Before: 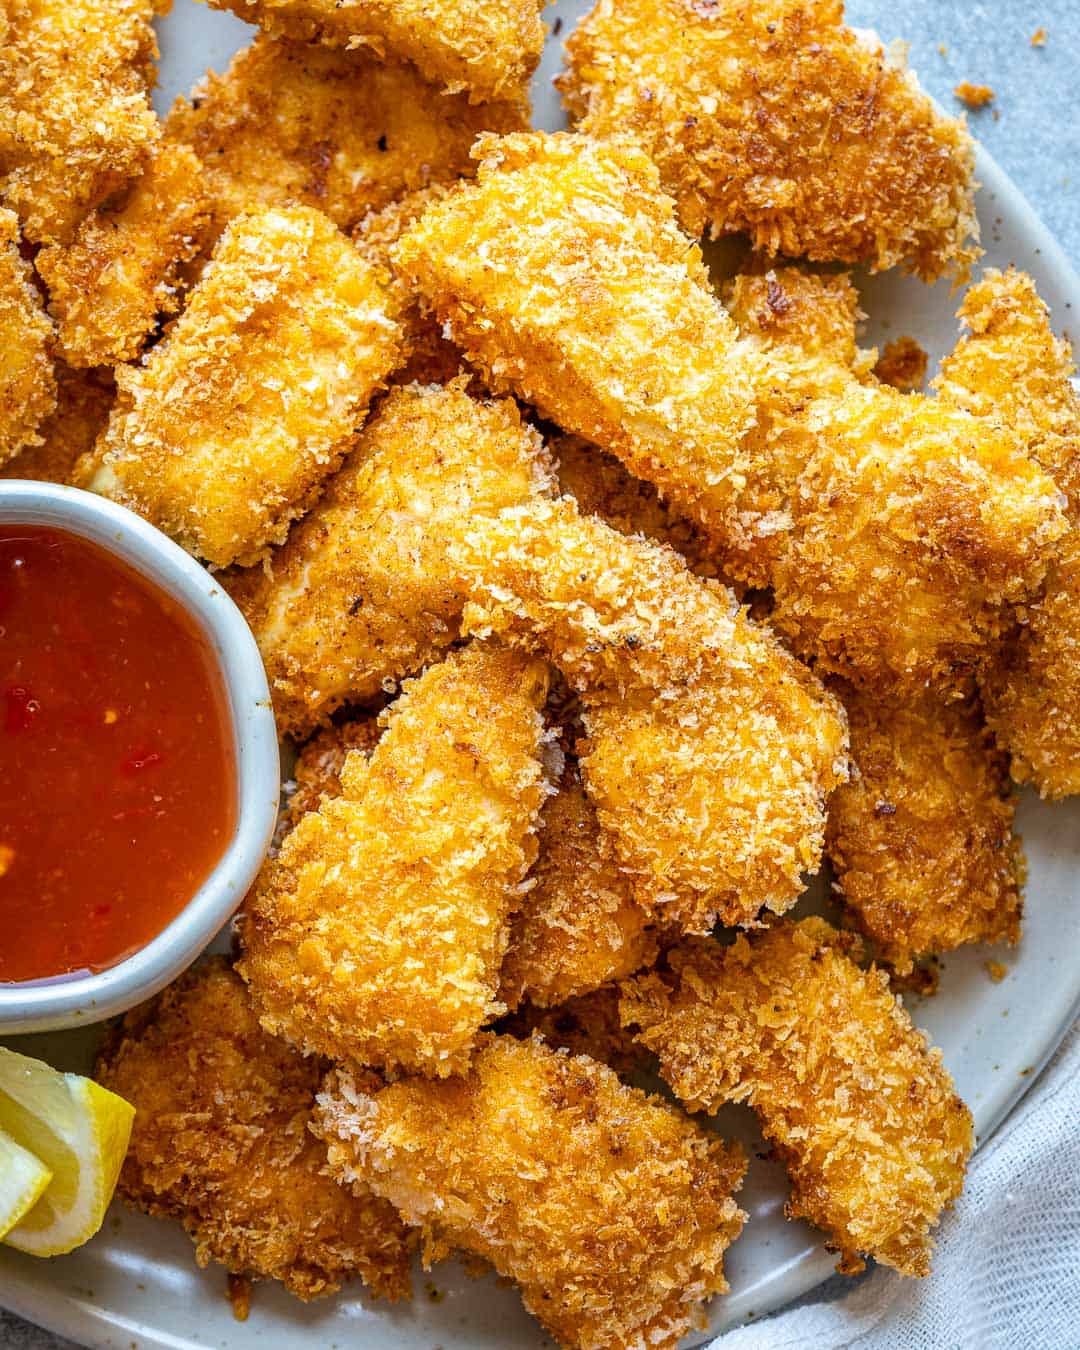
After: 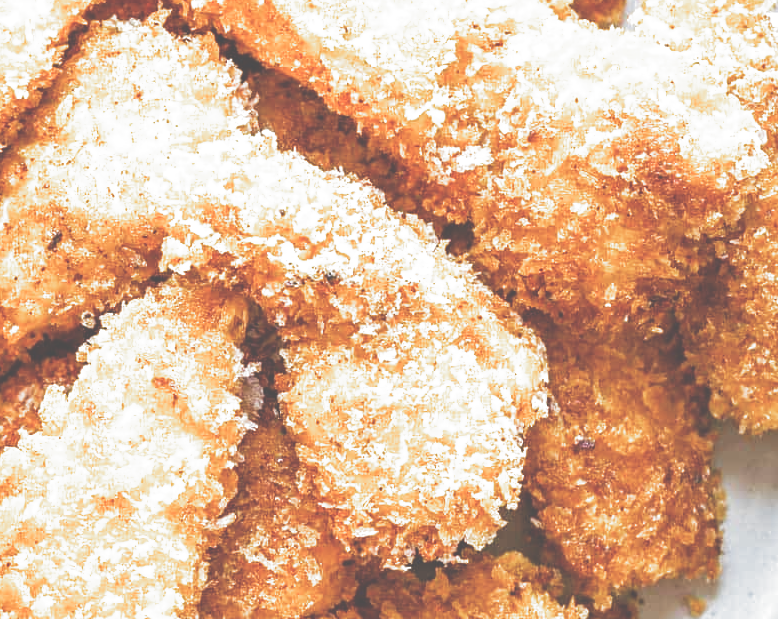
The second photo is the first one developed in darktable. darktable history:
crop and rotate: left 27.938%, top 27.046%, bottom 27.046%
exposure: black level correction -0.071, exposure 0.5 EV, compensate highlight preservation false
filmic rgb: black relative exposure -8.2 EV, white relative exposure 2.2 EV, threshold 3 EV, hardness 7.11, latitude 75%, contrast 1.325, highlights saturation mix -2%, shadows ↔ highlights balance 30%, preserve chrominance no, color science v5 (2021), contrast in shadows safe, contrast in highlights safe, enable highlight reconstruction true
